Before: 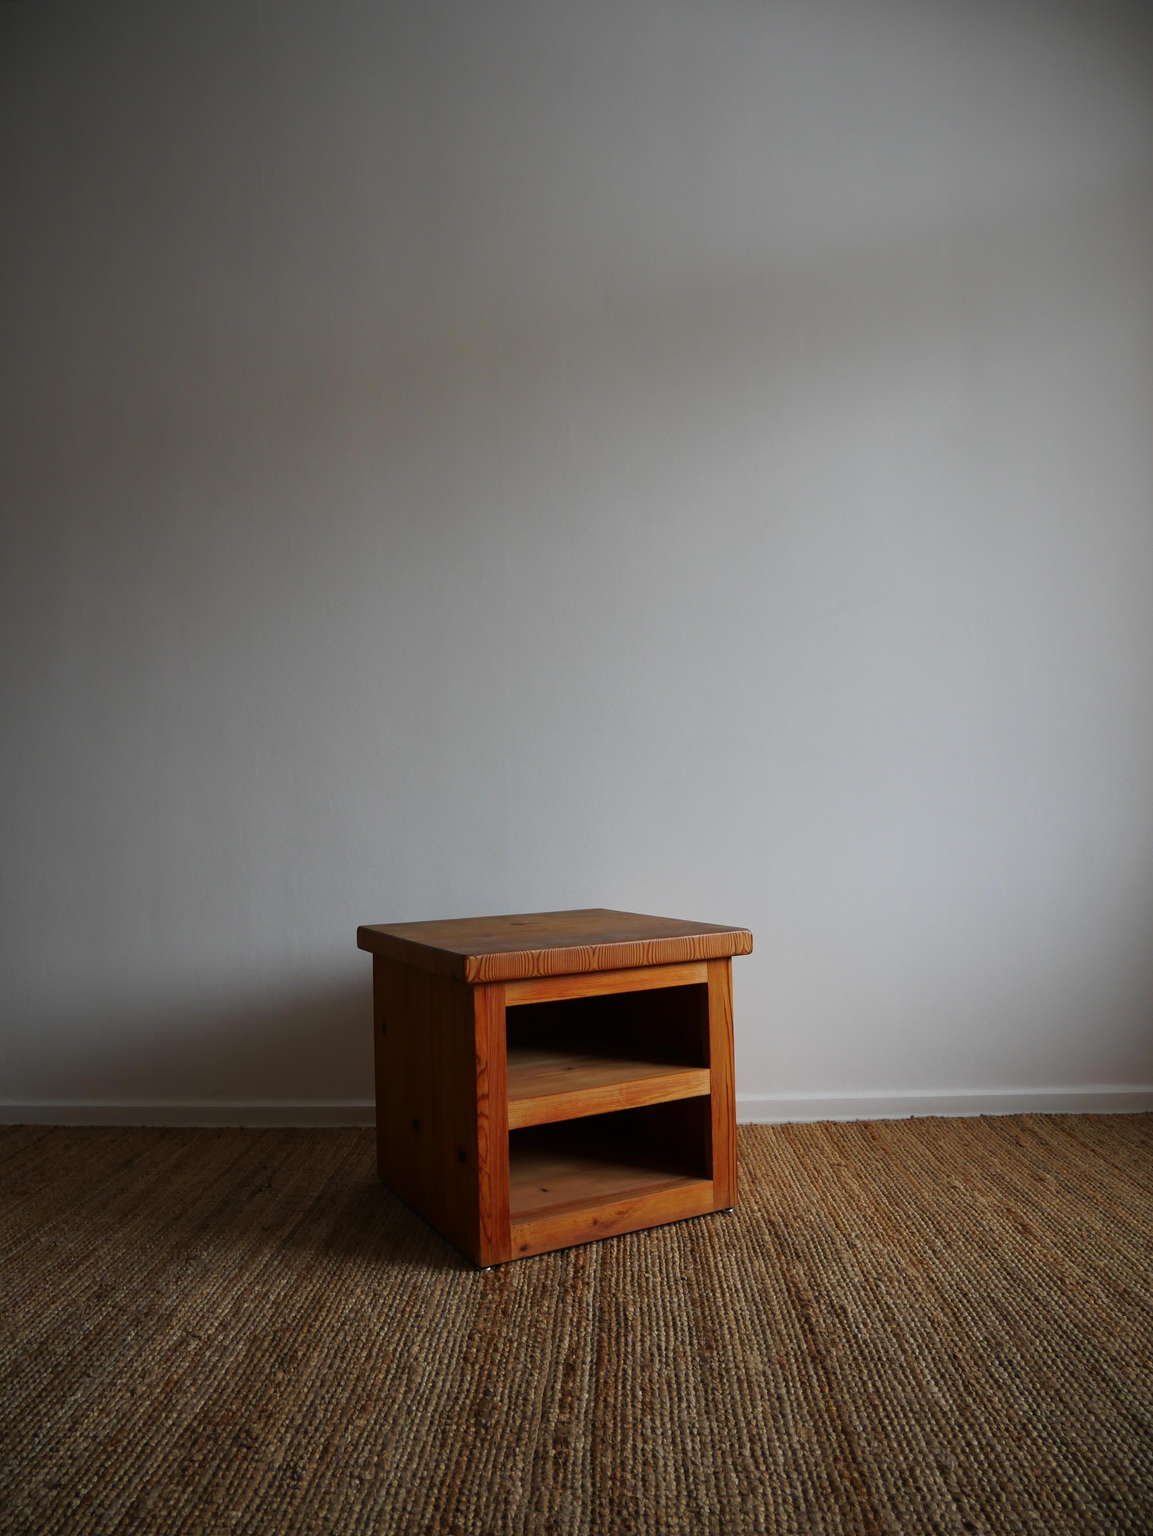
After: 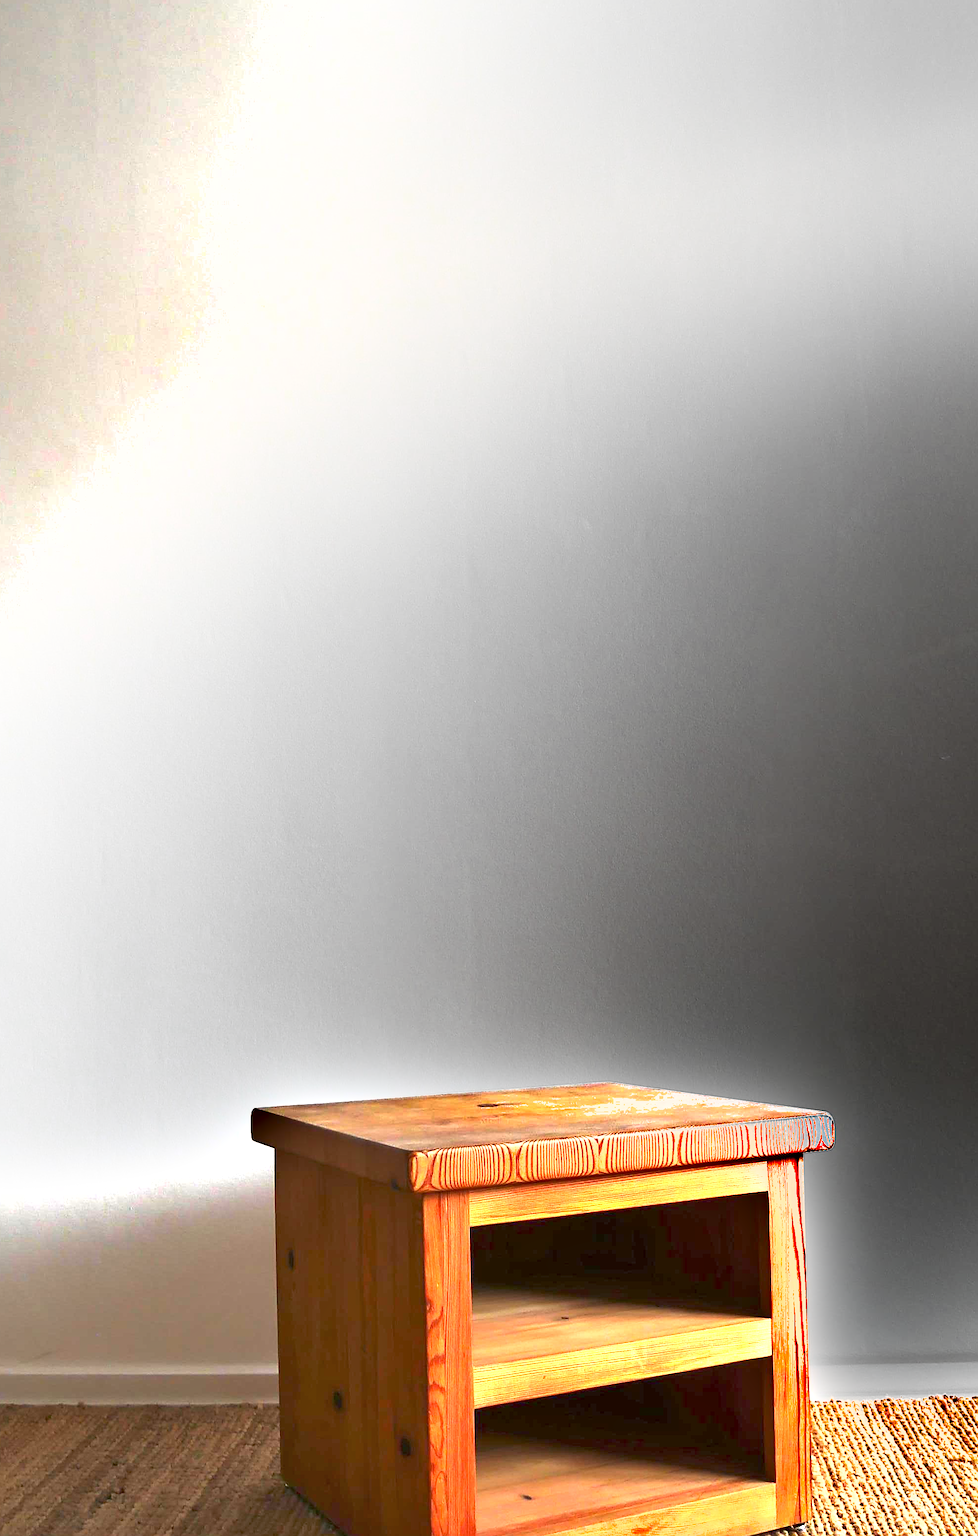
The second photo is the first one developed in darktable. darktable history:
shadows and highlights: soften with gaussian
crop: left 16.214%, top 11.365%, right 26.108%, bottom 20.74%
exposure: exposure 2.986 EV, compensate highlight preservation false
sharpen: on, module defaults
